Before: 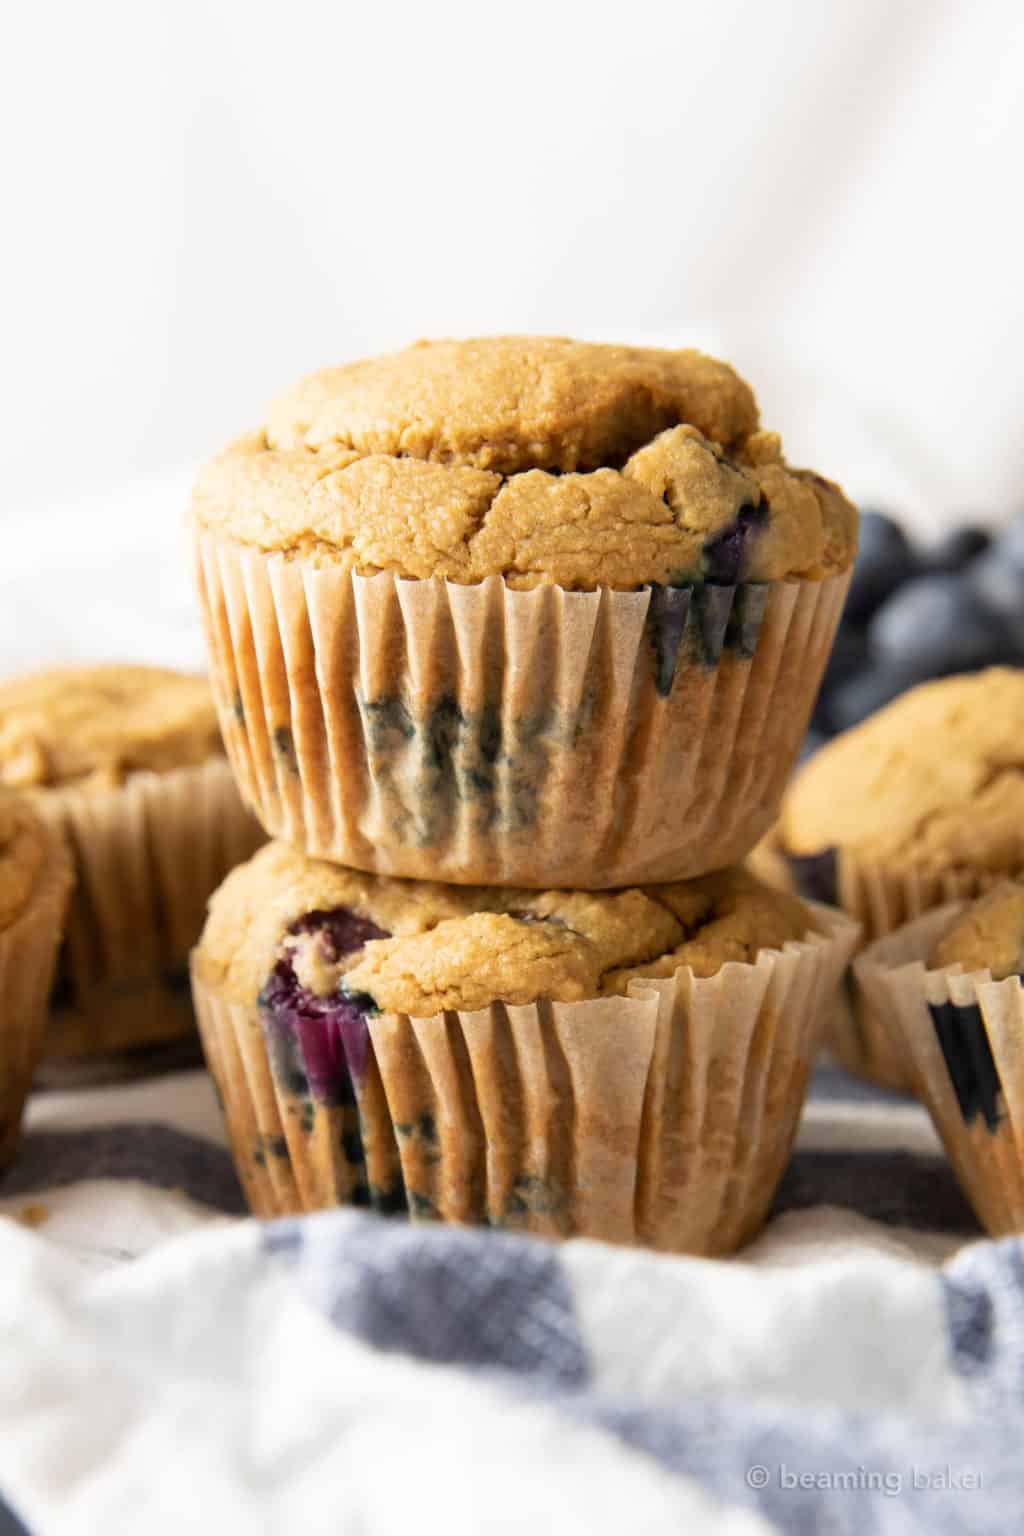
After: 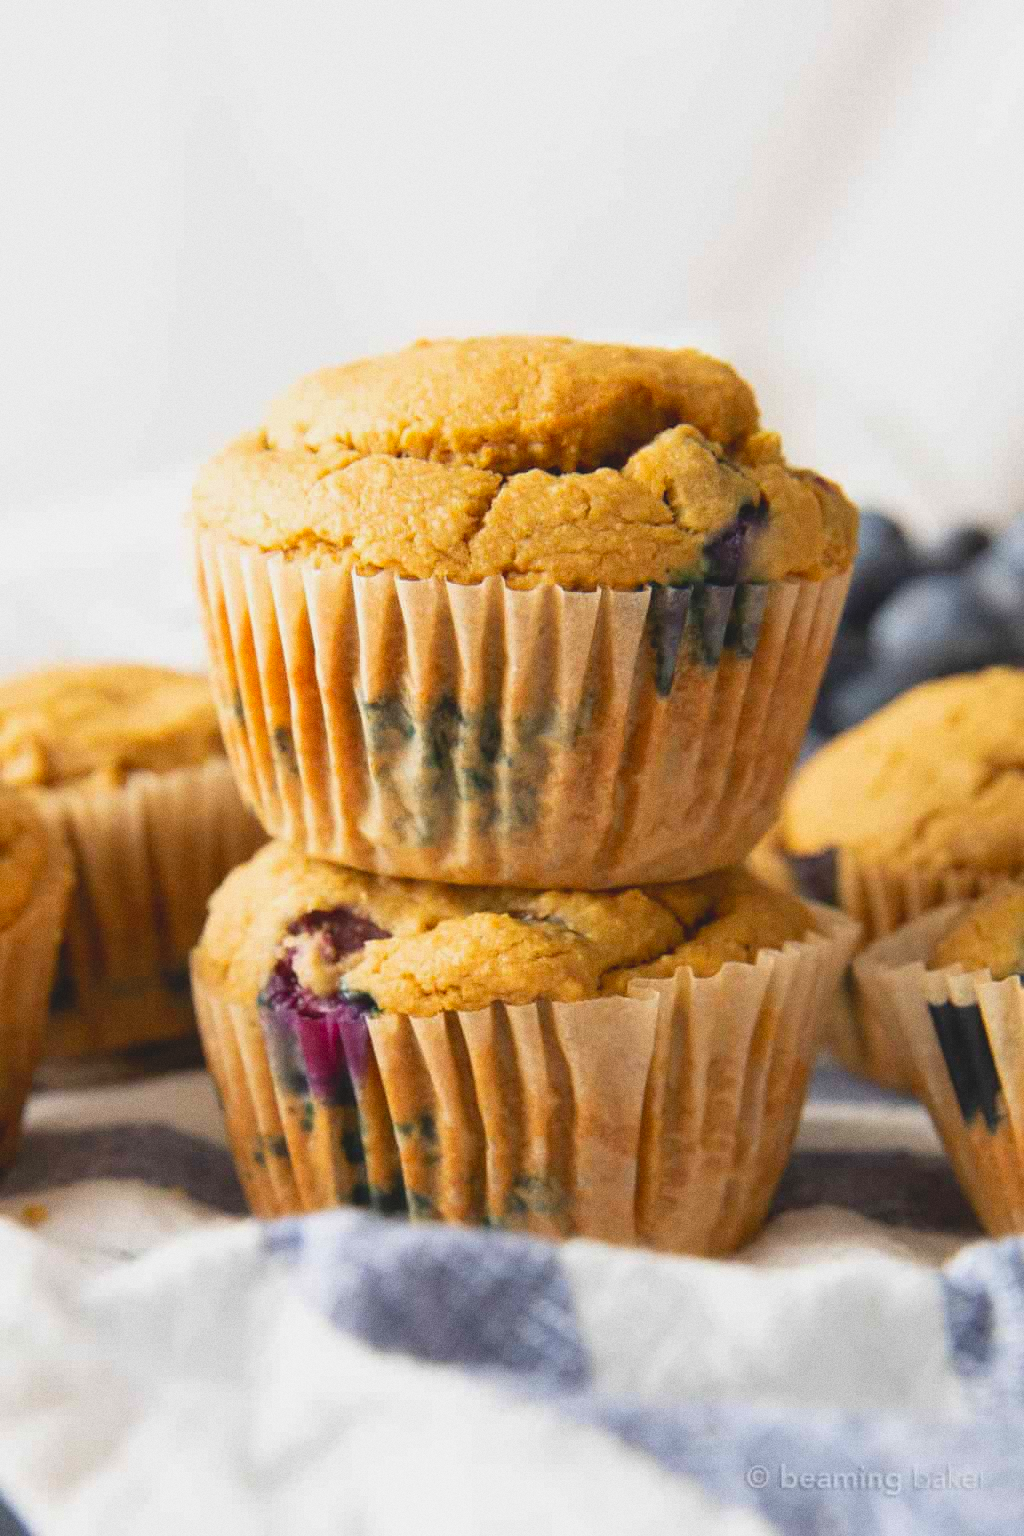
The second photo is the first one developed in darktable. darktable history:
levels: levels [0, 0.476, 0.951]
contrast brightness saturation: contrast -0.19, saturation 0.19
grain: coarseness 0.09 ISO
